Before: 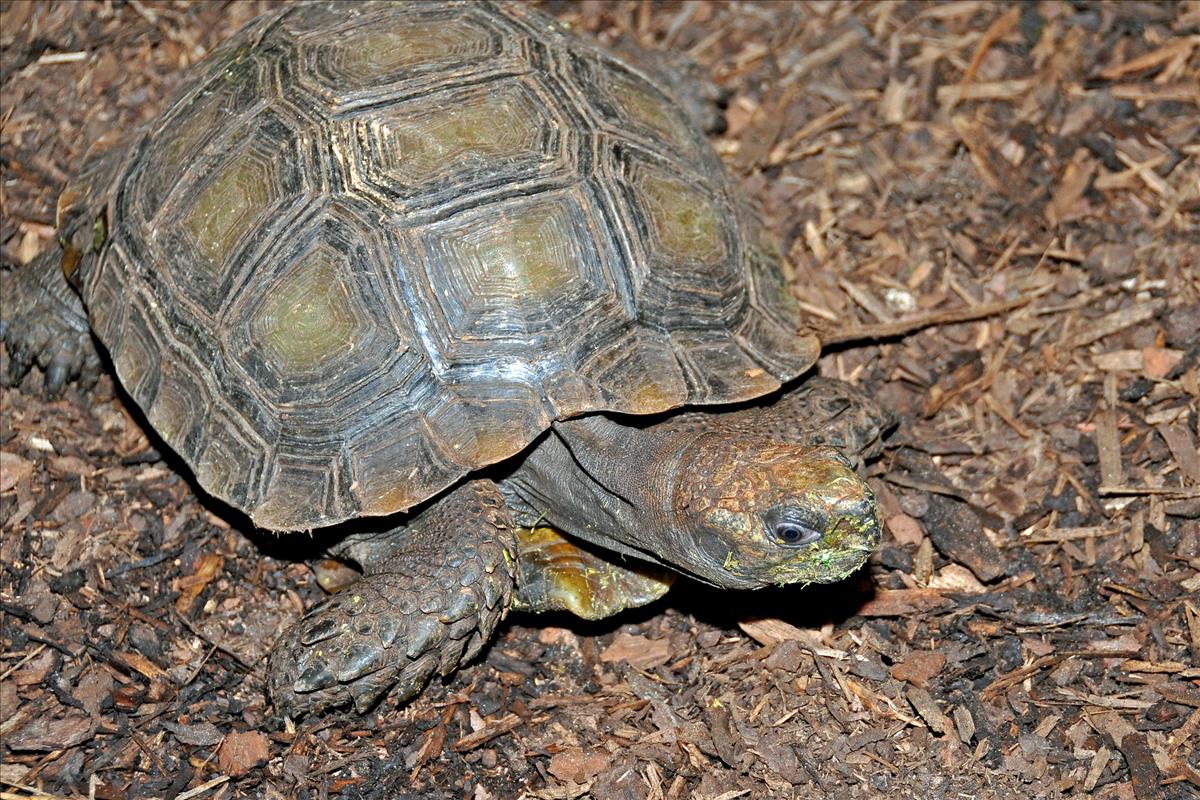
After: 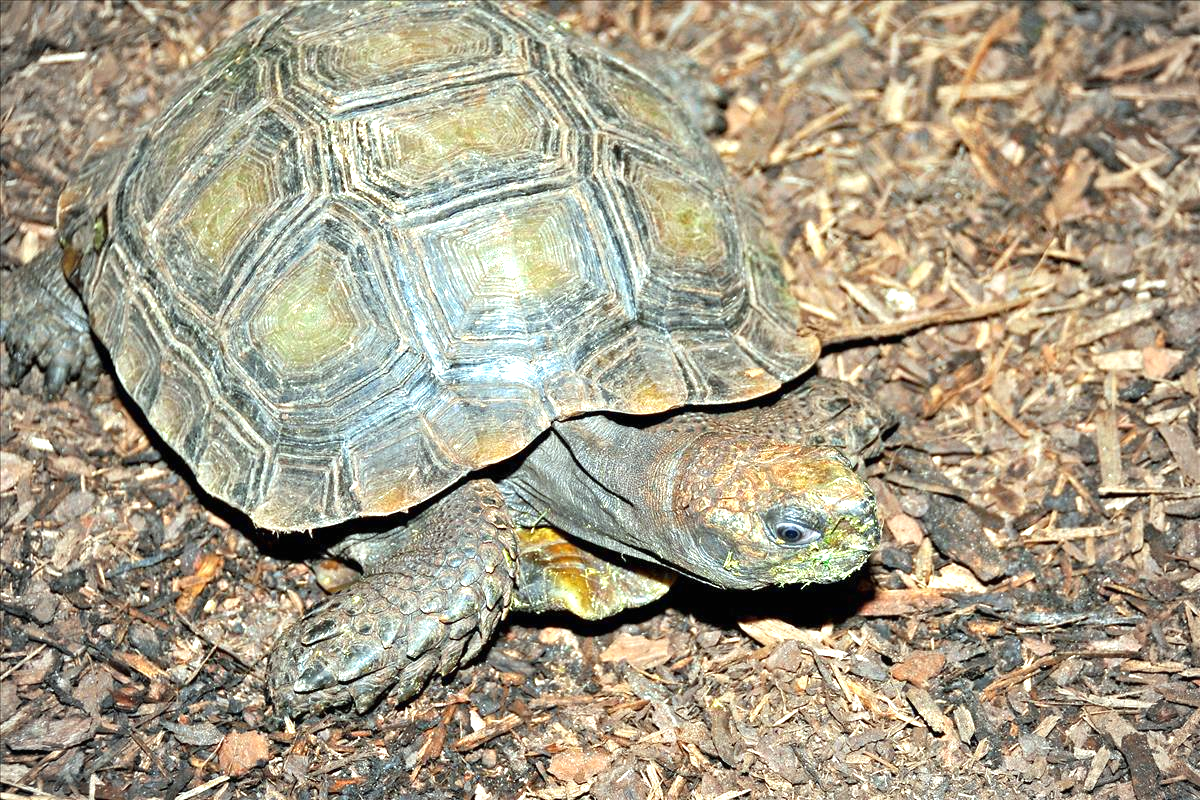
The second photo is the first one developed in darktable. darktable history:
exposure: black level correction 0, exposure 1.1 EV, compensate exposure bias true, compensate highlight preservation false
color correction: highlights a* -6.69, highlights b* 0.49
vignetting: fall-off radius 45%, brightness -0.33
